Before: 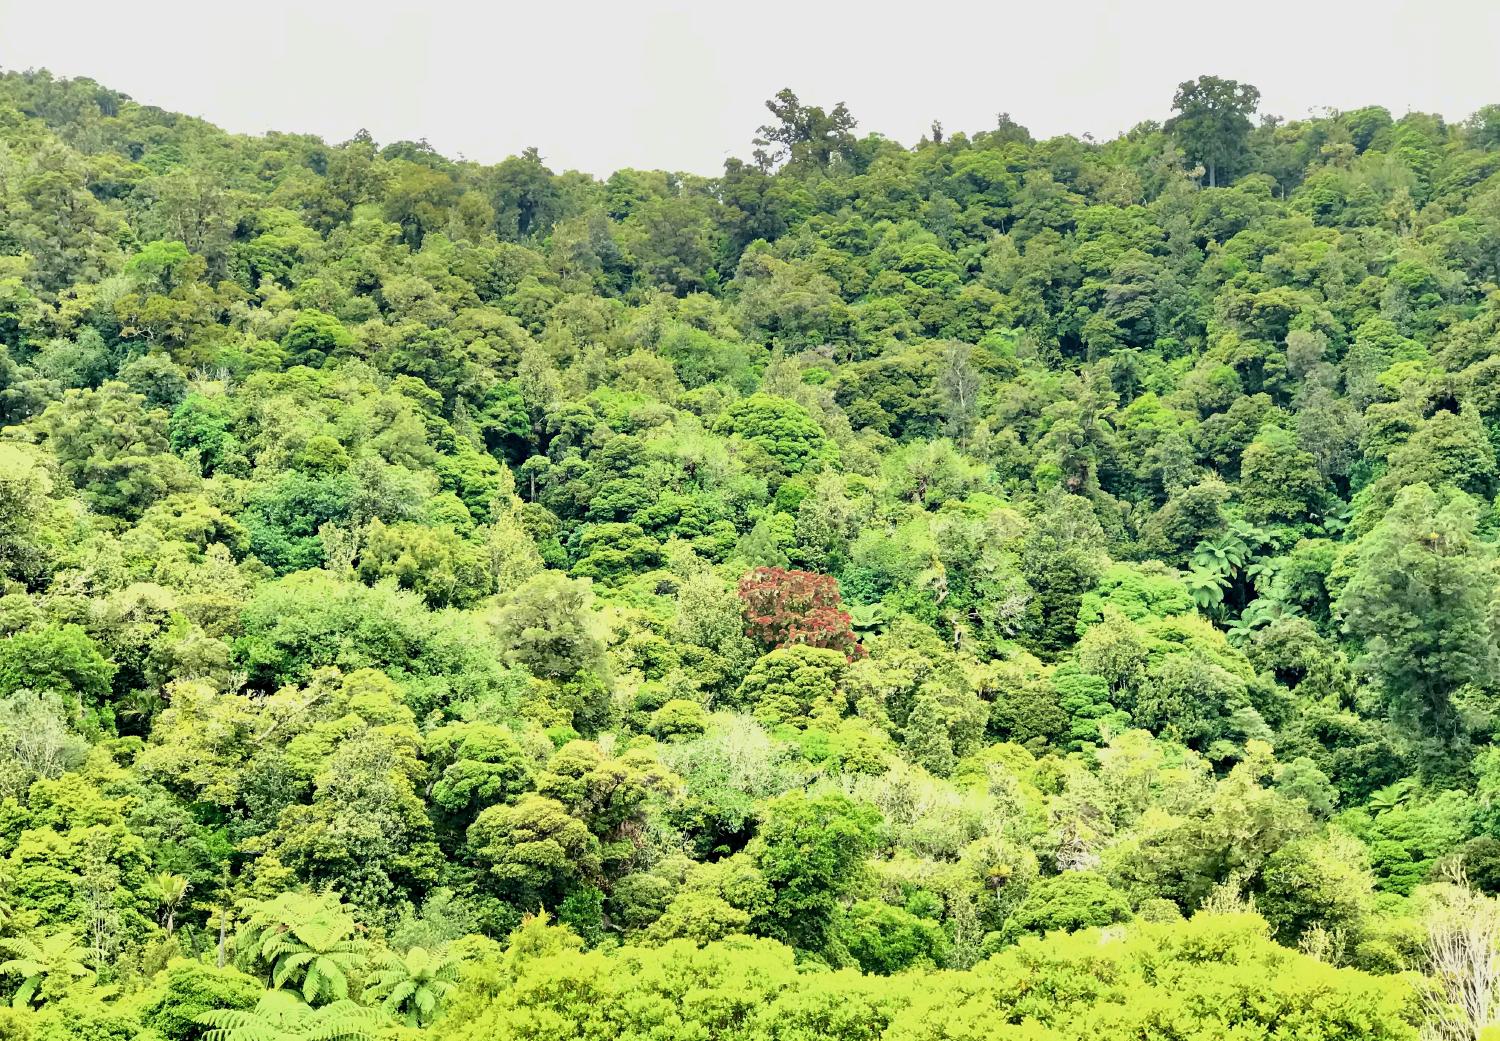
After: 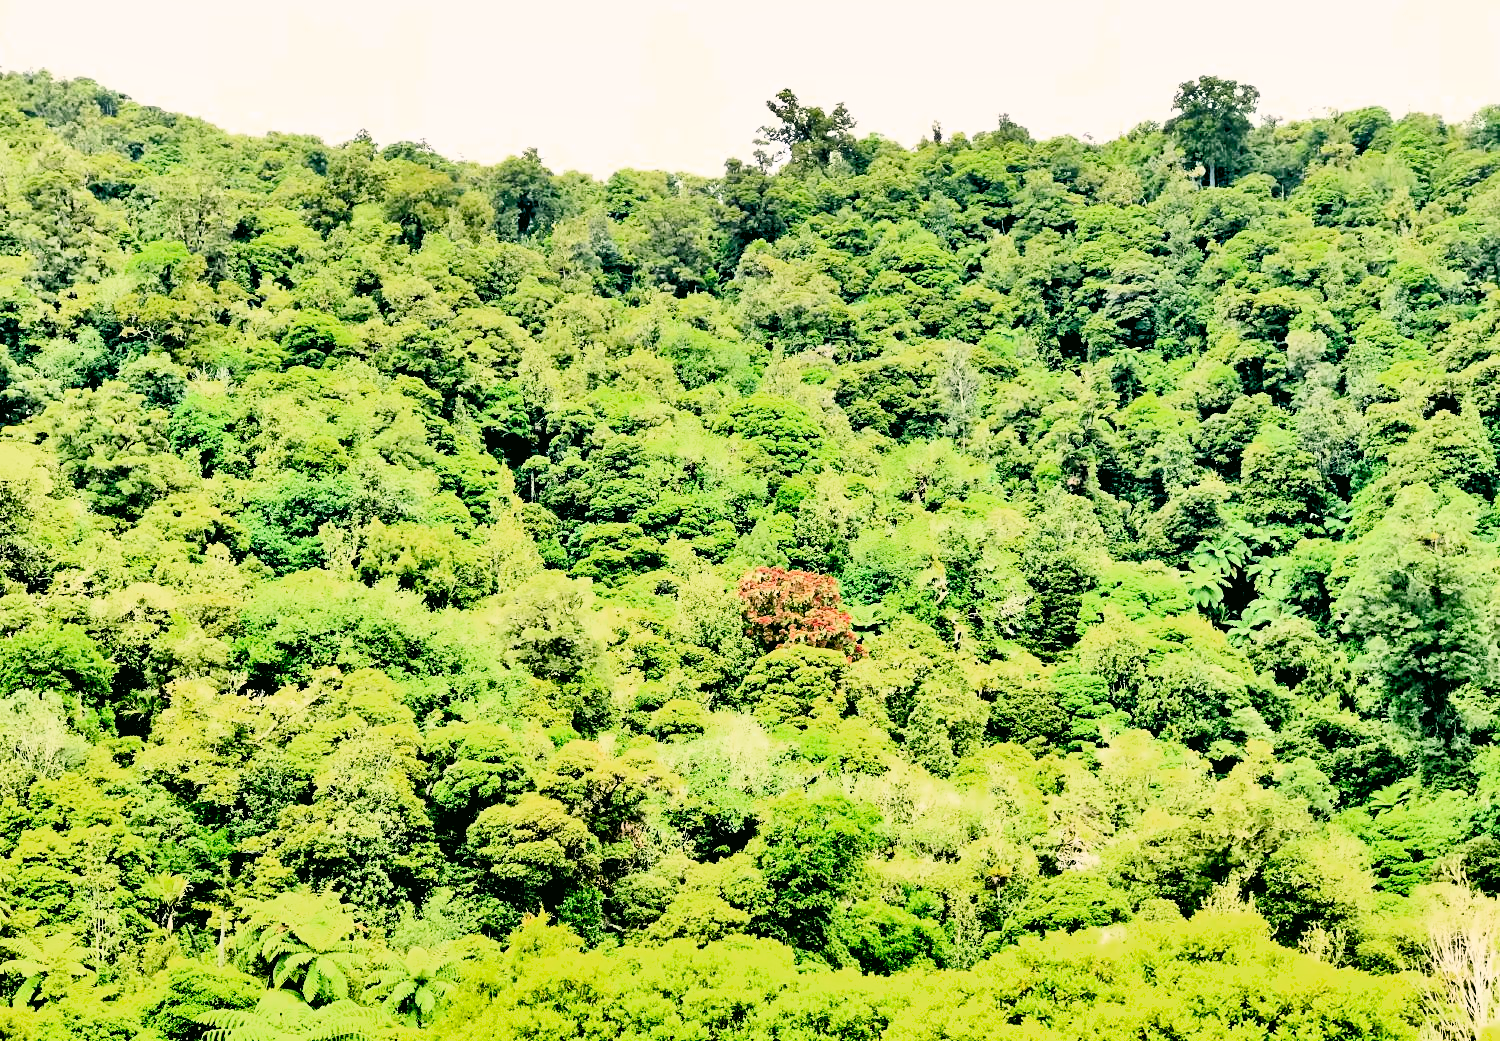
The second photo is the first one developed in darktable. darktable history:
contrast brightness saturation: contrast 0.28
exposure: exposure 0.2 EV, compensate highlight preservation false
shadows and highlights: shadows 49, highlights -41, soften with gaussian
levels: levels [0.093, 0.434, 0.988]
contrast equalizer: y [[0.546, 0.552, 0.554, 0.554, 0.552, 0.546], [0.5 ×6], [0.5 ×6], [0 ×6], [0 ×6]]
tone curve: curves: ch0 [(0, 0) (0.004, 0.001) (0.133, 0.112) (0.325, 0.362) (0.832, 0.893) (1, 1)], color space Lab, linked channels, preserve colors none
color zones: curves: ch0 [(0, 0.444) (0.143, 0.442) (0.286, 0.441) (0.429, 0.441) (0.571, 0.441) (0.714, 0.441) (0.857, 0.442) (1, 0.444)]
color correction: highlights a* 4.02, highlights b* 4.98, shadows a* -7.55, shadows b* 4.98
